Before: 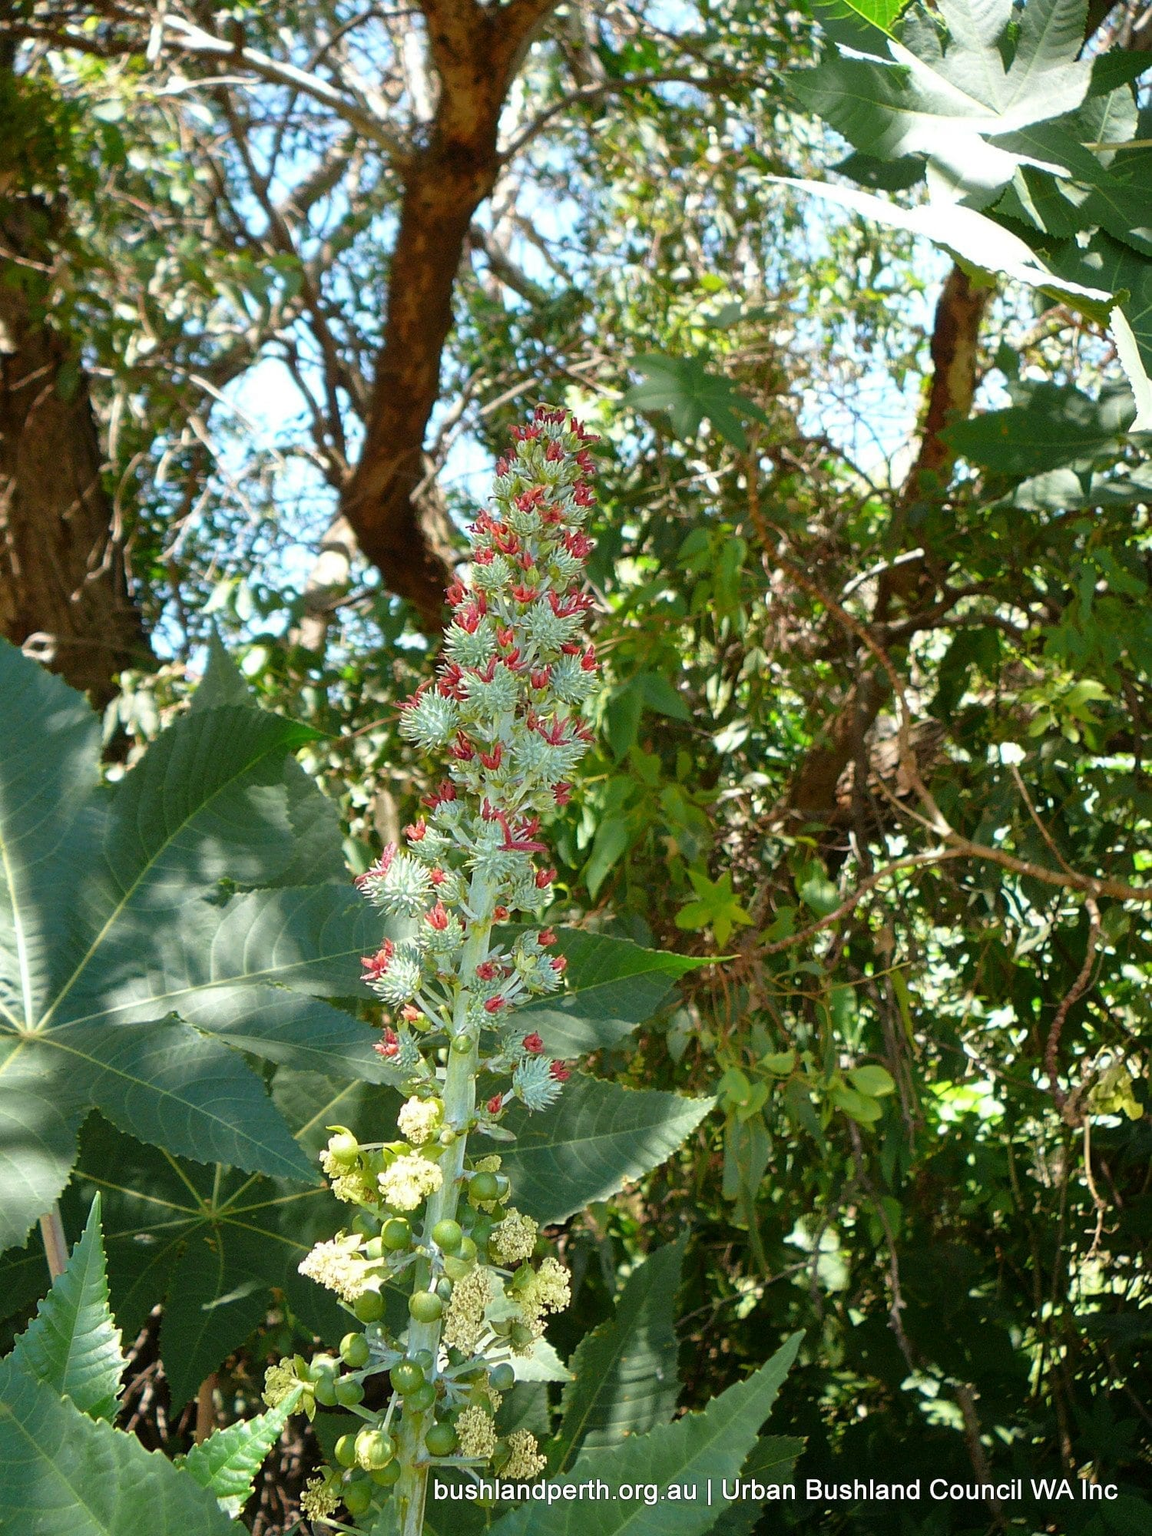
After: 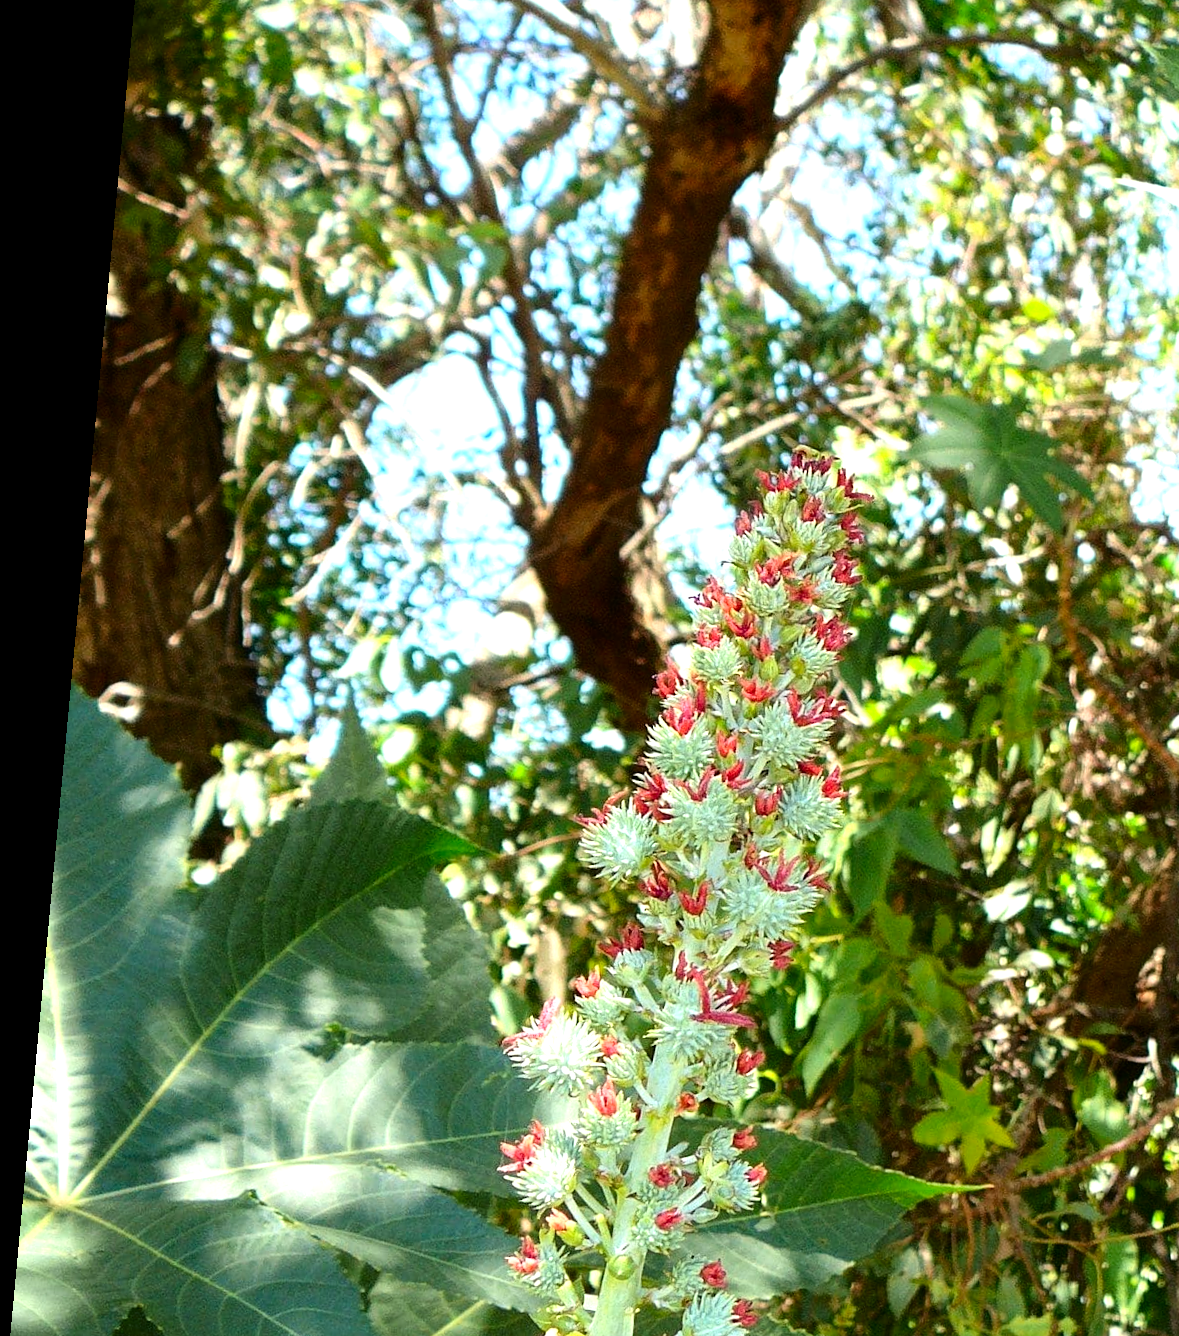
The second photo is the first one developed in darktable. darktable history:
contrast brightness saturation: contrast 0.145, brightness -0.005, saturation 0.099
tone equalizer: -8 EV -0.734 EV, -7 EV -0.737 EV, -6 EV -0.561 EV, -5 EV -0.366 EV, -3 EV 0.388 EV, -2 EV 0.6 EV, -1 EV 0.695 EV, +0 EV 0.734 EV
crop and rotate: angle -5.33°, left 2.214%, top 6.703%, right 27.583%, bottom 30.552%
